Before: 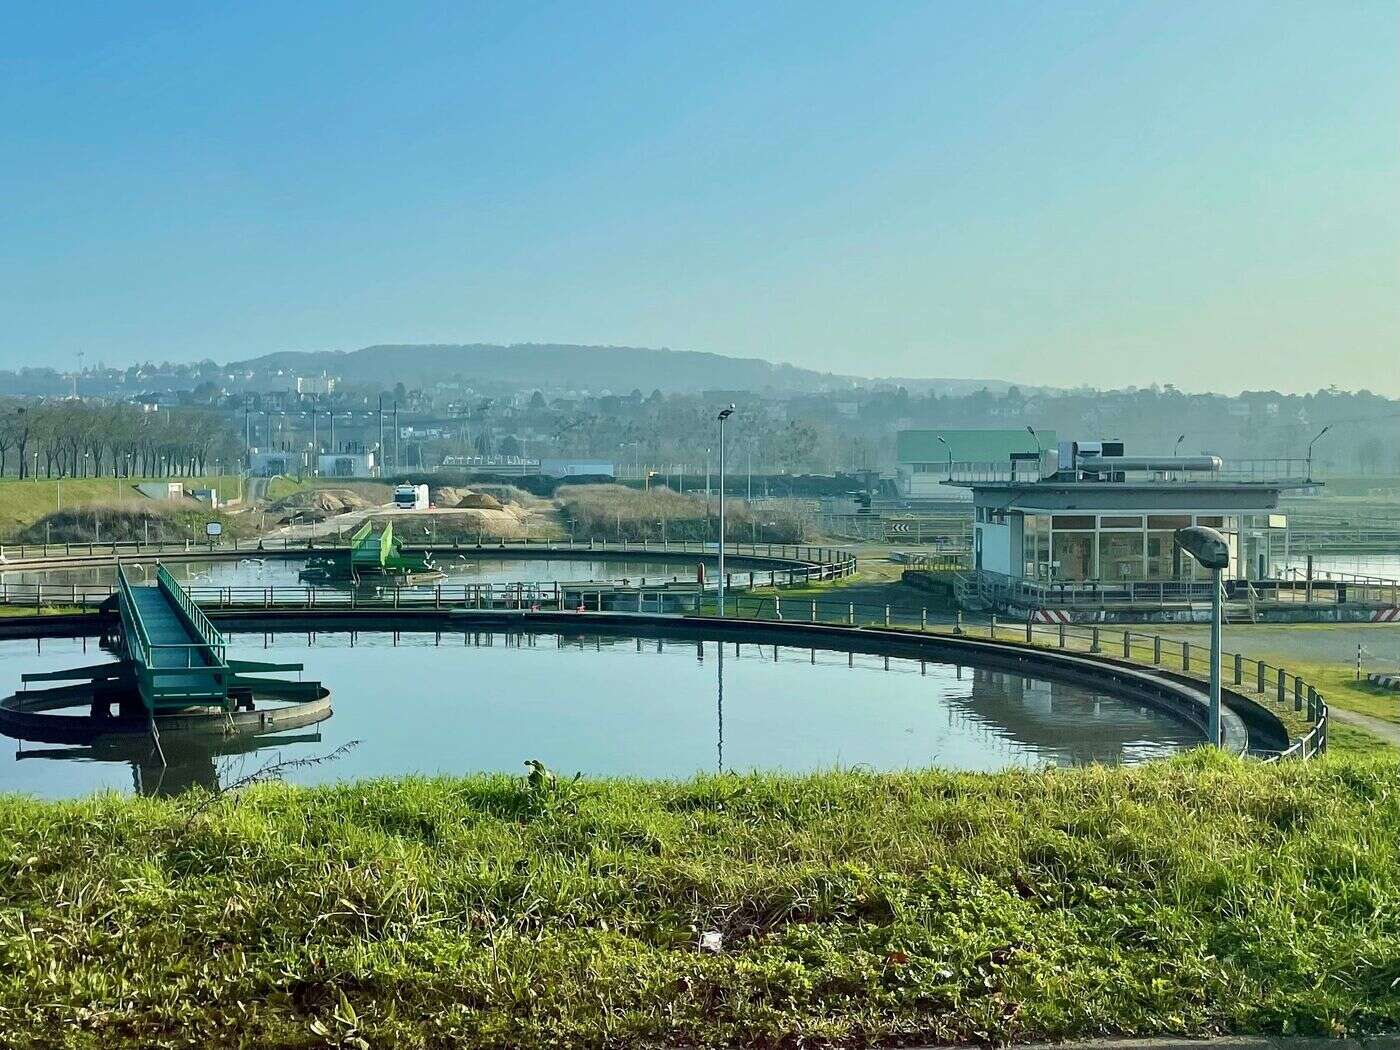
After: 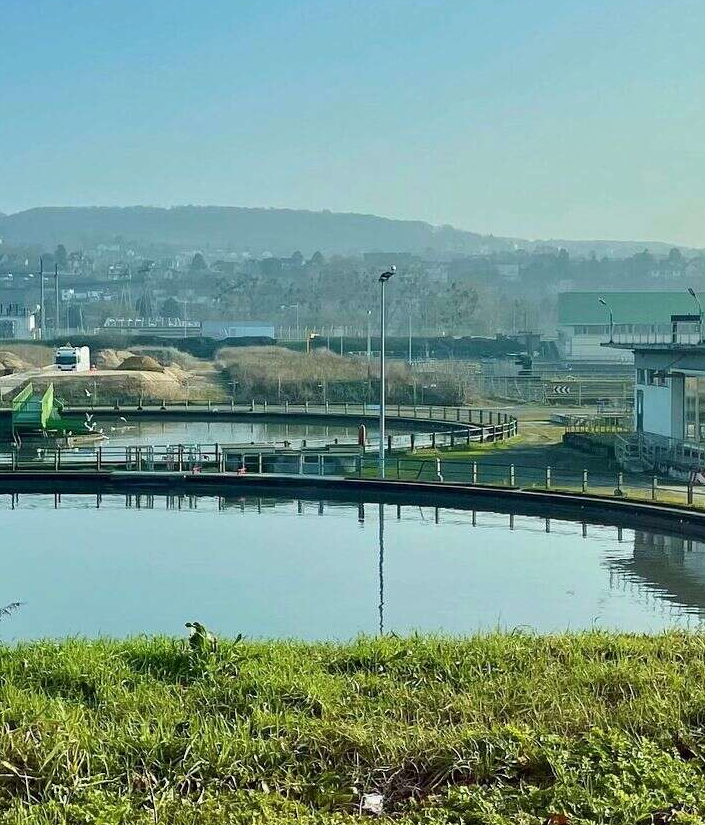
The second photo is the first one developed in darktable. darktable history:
exposure: exposure -0.041 EV, compensate exposure bias true, compensate highlight preservation false
crop and rotate: angle 0.016°, left 24.245%, top 13.172%, right 25.383%, bottom 8.257%
